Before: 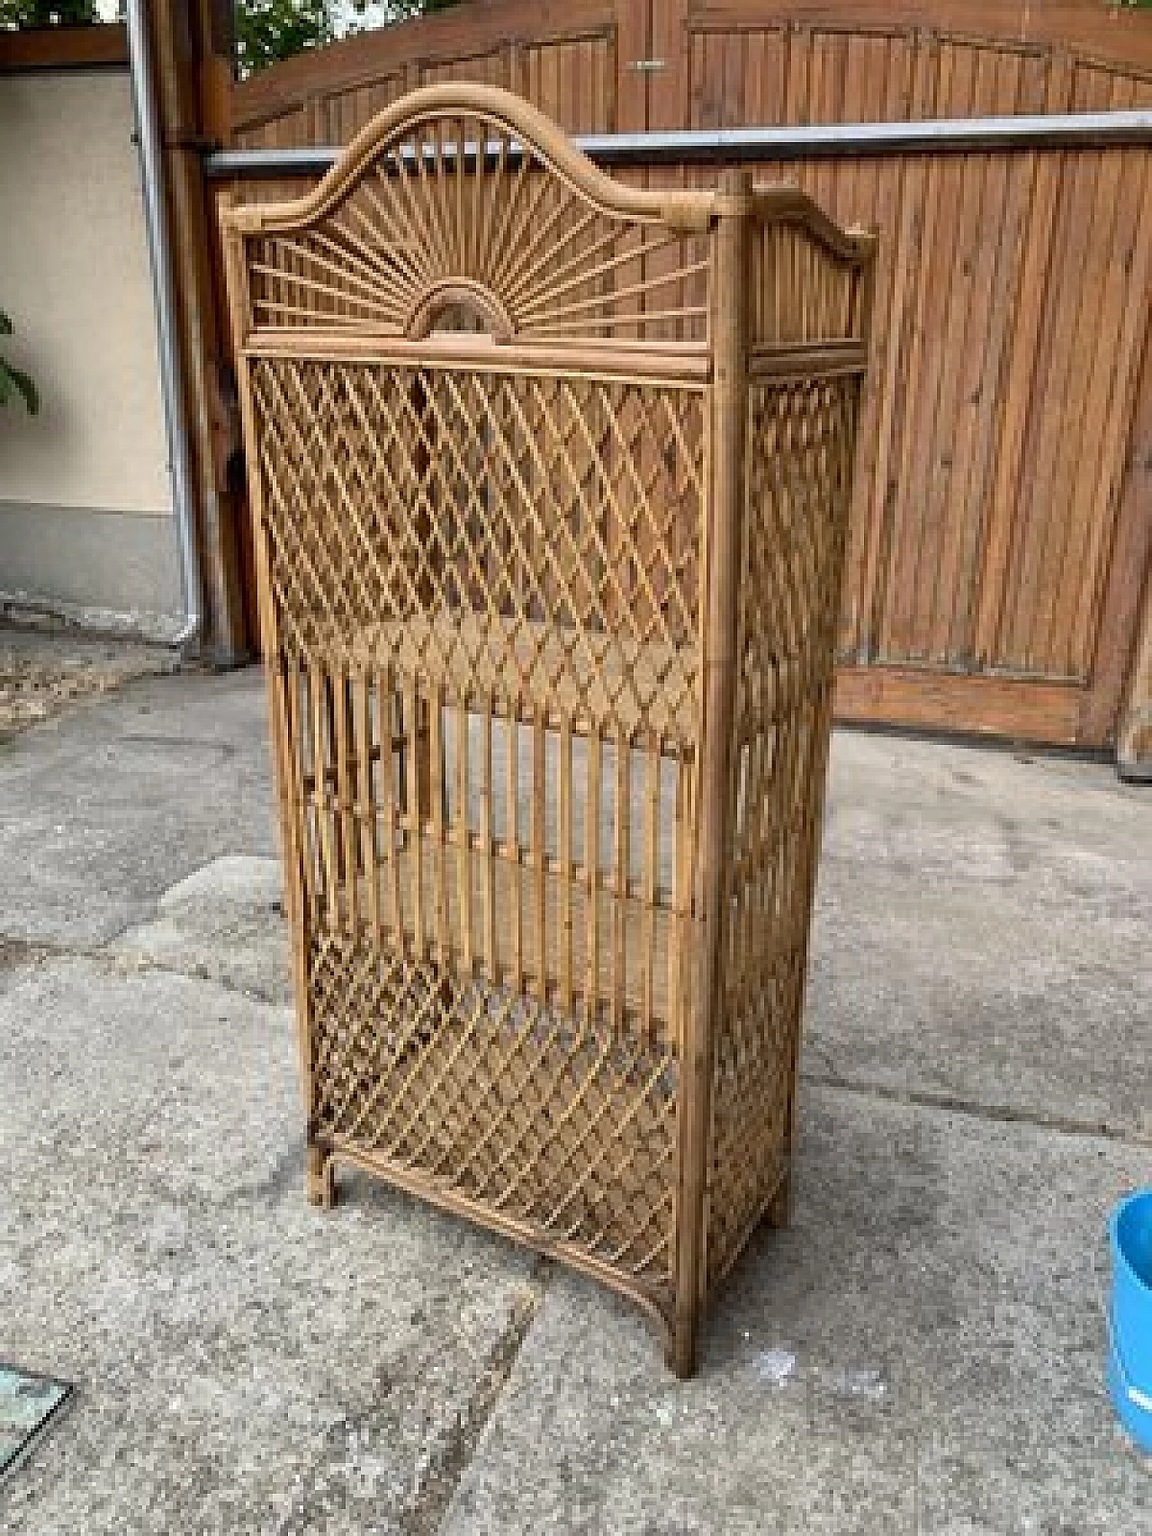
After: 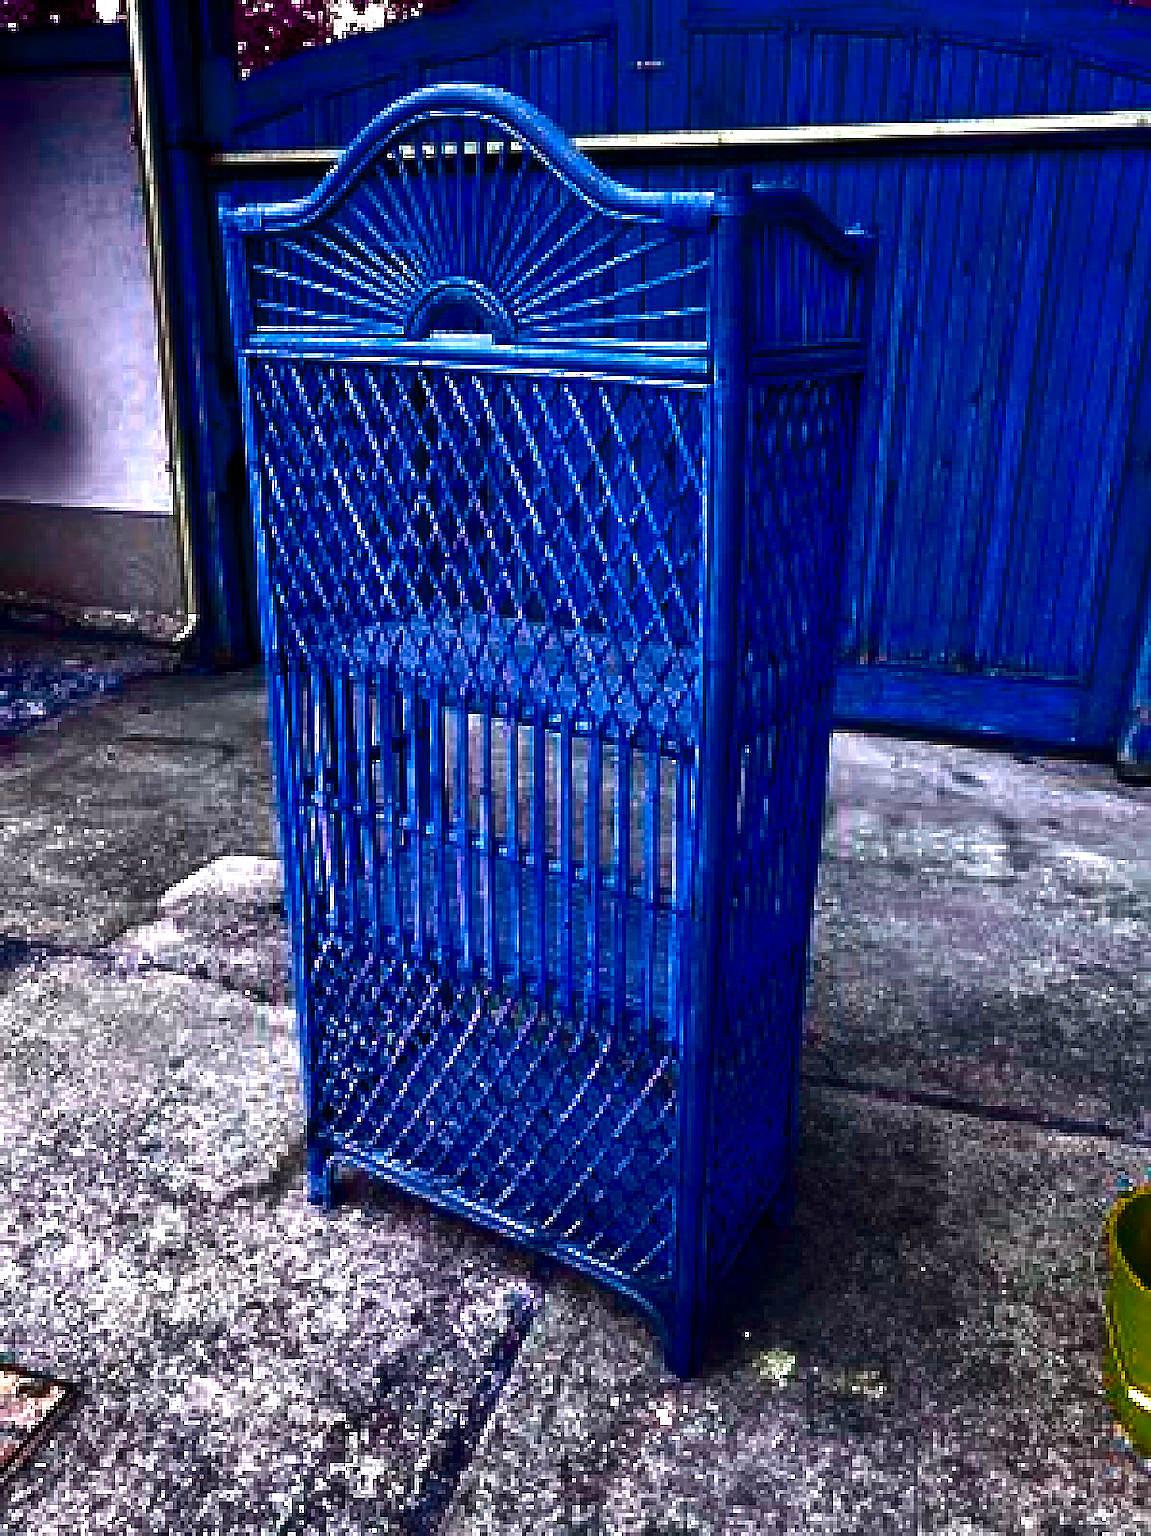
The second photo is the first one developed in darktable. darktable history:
contrast brightness saturation: brightness -0.994, saturation 0.992
color balance rgb: perceptual saturation grading › global saturation 34.672%, perceptual saturation grading › highlights -25.609%, perceptual saturation grading › shadows 49.325%, hue shift -149.09°, contrast 34.772%, saturation formula JzAzBz (2021)
color zones: curves: ch0 [(0, 0.5) (0.143, 0.5) (0.286, 0.5) (0.429, 0.5) (0.62, 0.489) (0.714, 0.445) (0.844, 0.496) (1, 0.5)]; ch1 [(0, 0.5) (0.143, 0.5) (0.286, 0.5) (0.429, 0.5) (0.571, 0.5) (0.714, 0.523) (0.857, 0.5) (1, 0.5)]
